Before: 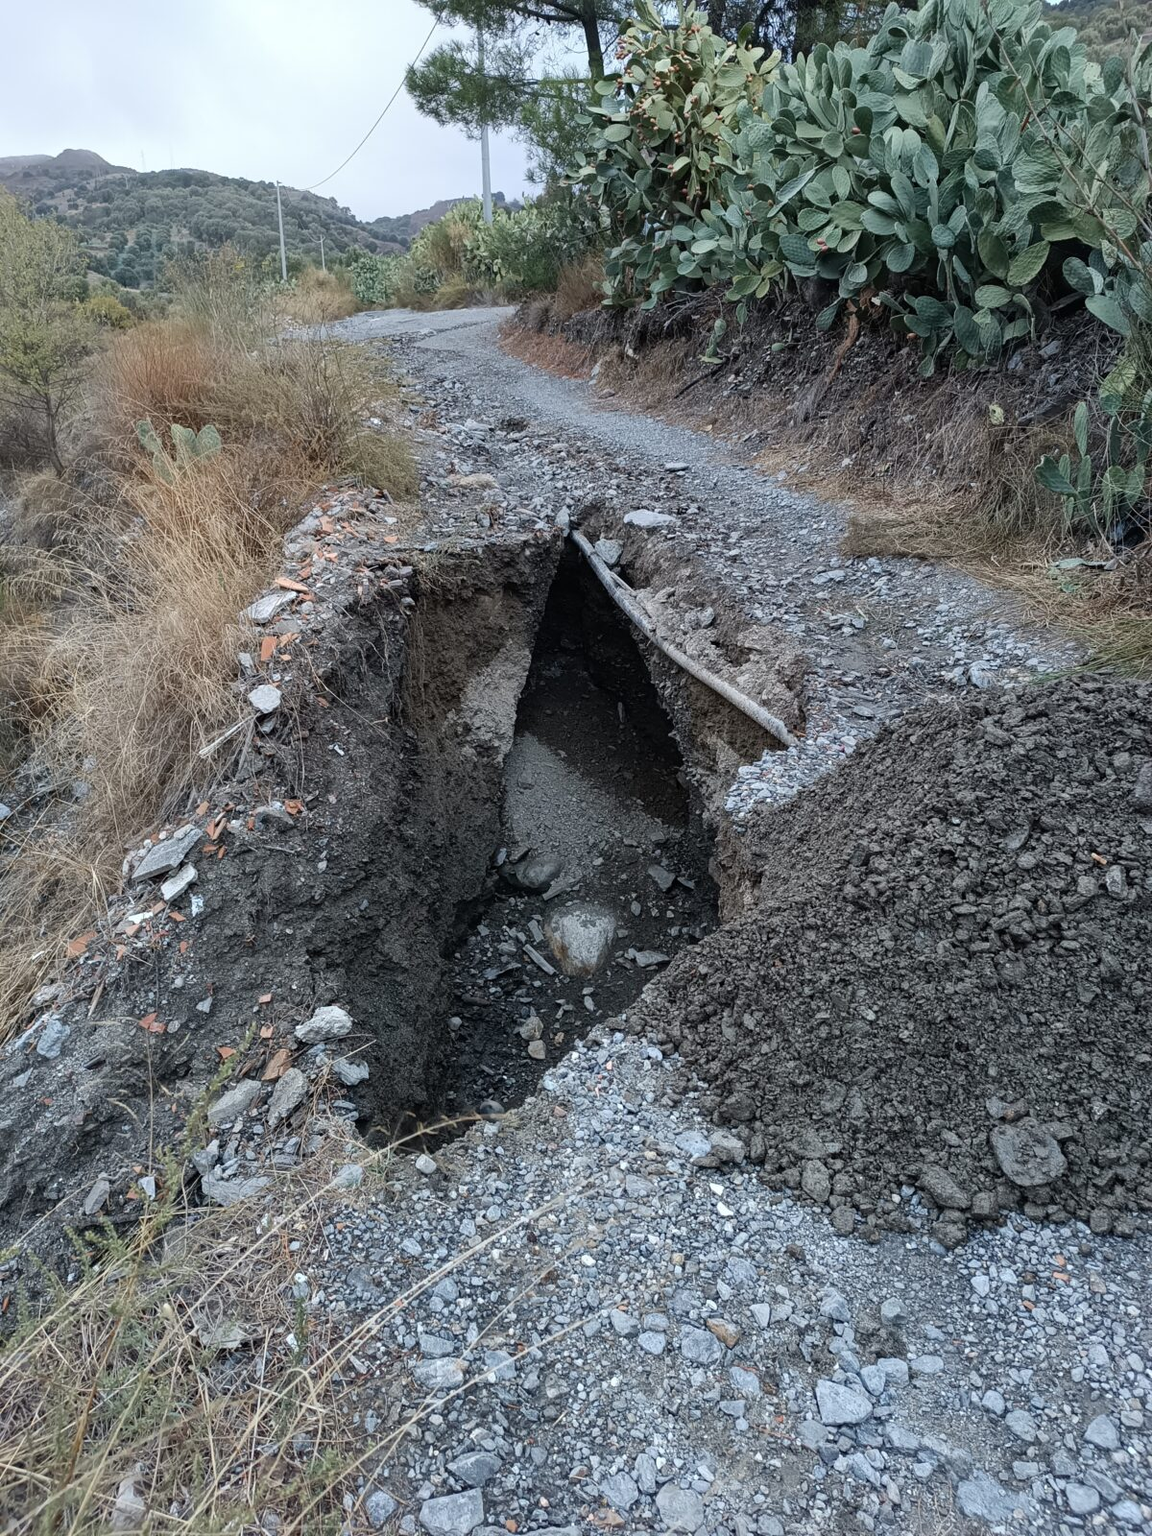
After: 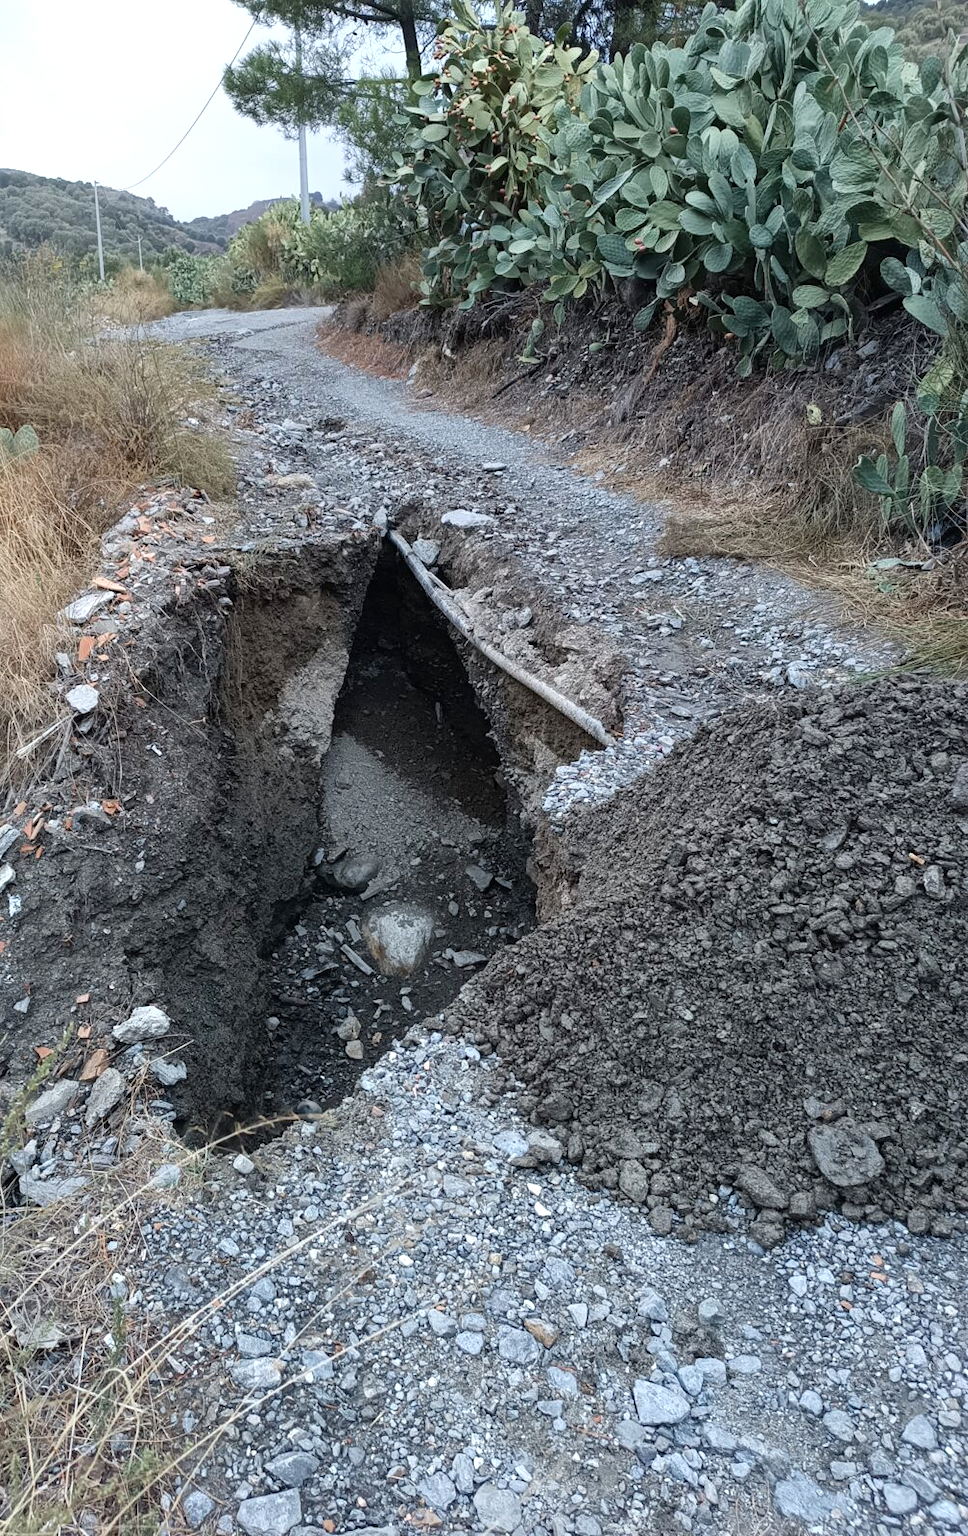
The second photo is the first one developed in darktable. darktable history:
exposure: exposure 0.298 EV, compensate highlight preservation false
crop: left 15.88%
